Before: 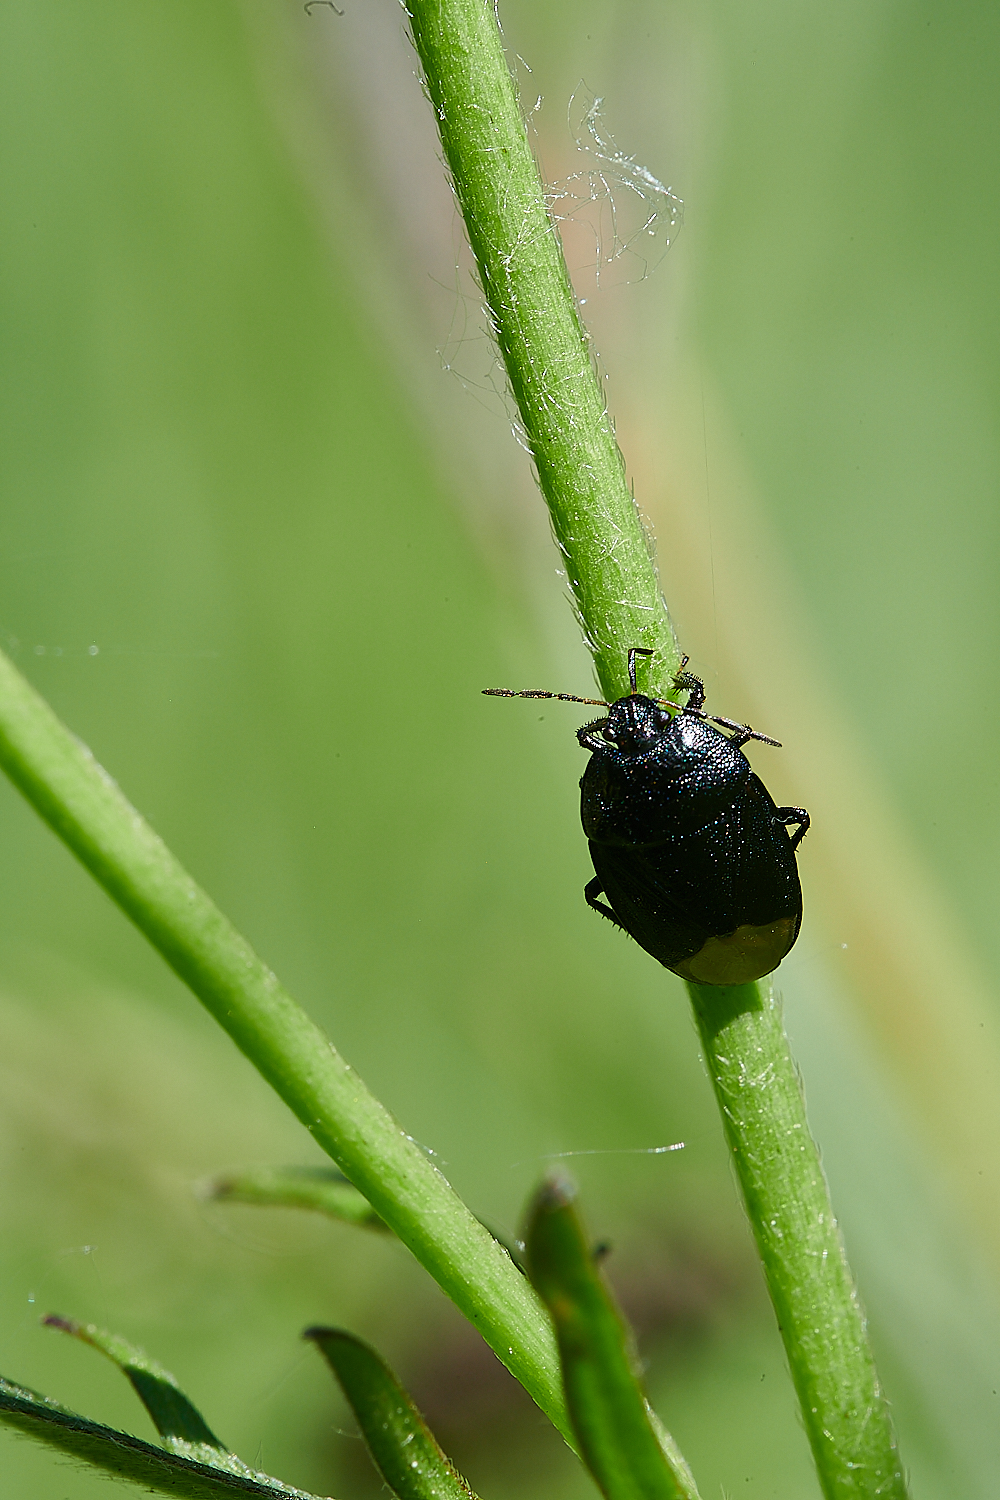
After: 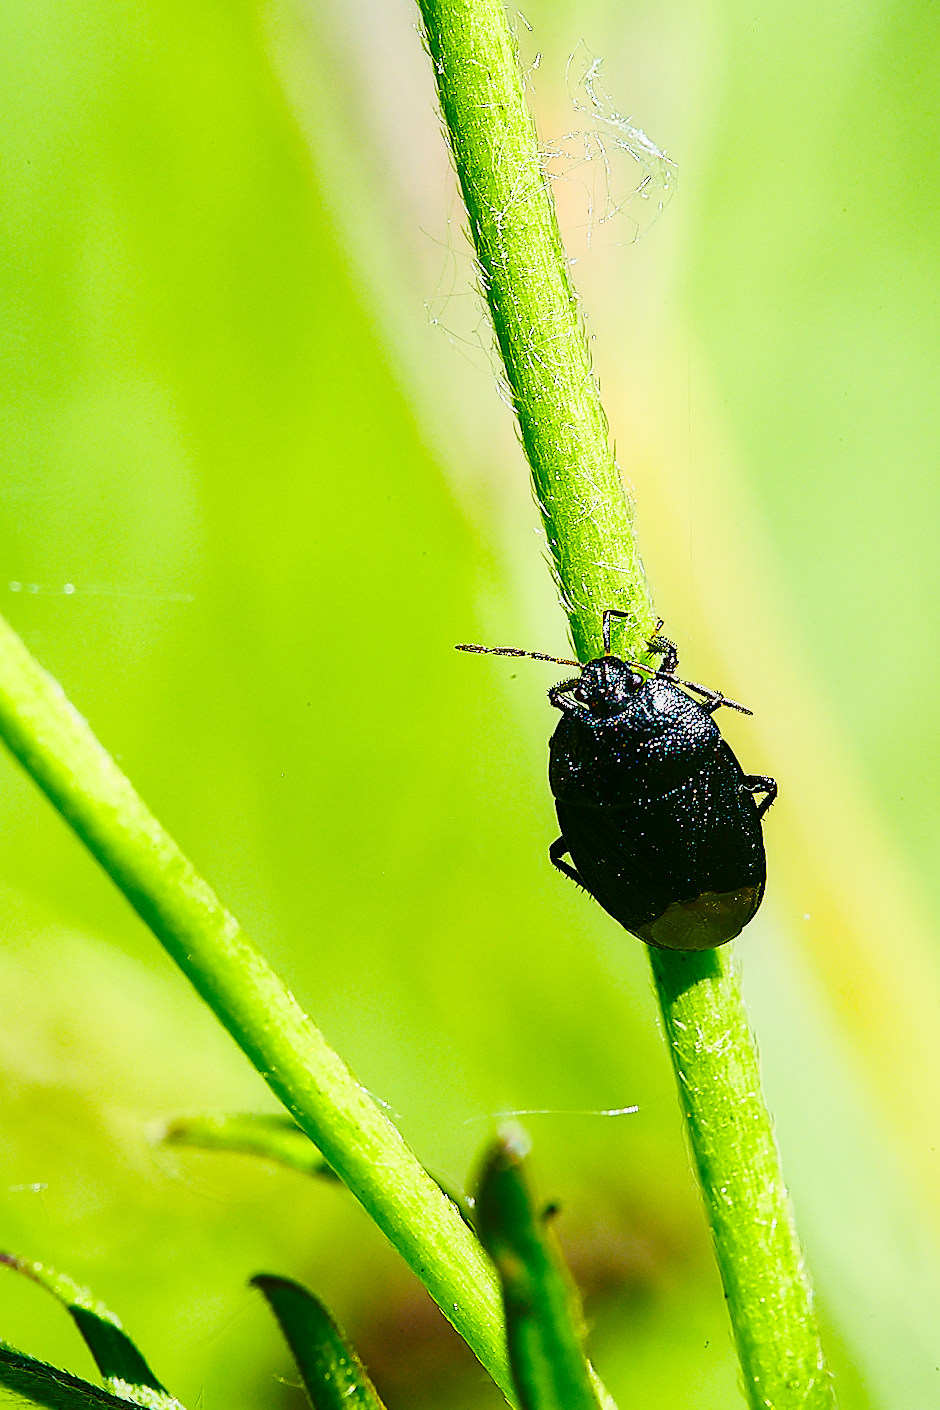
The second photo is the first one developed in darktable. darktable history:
sharpen: on, module defaults
tone curve: curves: ch0 [(0, 0.023) (0.217, 0.19) (0.754, 0.801) (1, 0.977)]; ch1 [(0, 0) (0.392, 0.398) (0.5, 0.5) (0.521, 0.529) (0.56, 0.592) (1, 1)]; ch2 [(0, 0) (0.5, 0.5) (0.579, 0.561) (0.65, 0.657) (1, 1)]
crop and rotate: angle -2.47°
color balance rgb: highlights gain › chroma 0.297%, highlights gain › hue 332.77°, perceptual saturation grading › global saturation 30.757%, global vibrance 20%
local contrast: highlights 62%, shadows 110%, detail 107%, midtone range 0.523
base curve: curves: ch0 [(0, 0) (0.028, 0.03) (0.121, 0.232) (0.46, 0.748) (0.859, 0.968) (1, 1)], preserve colors none
exposure: exposure 0.131 EV, compensate exposure bias true, compensate highlight preservation false
